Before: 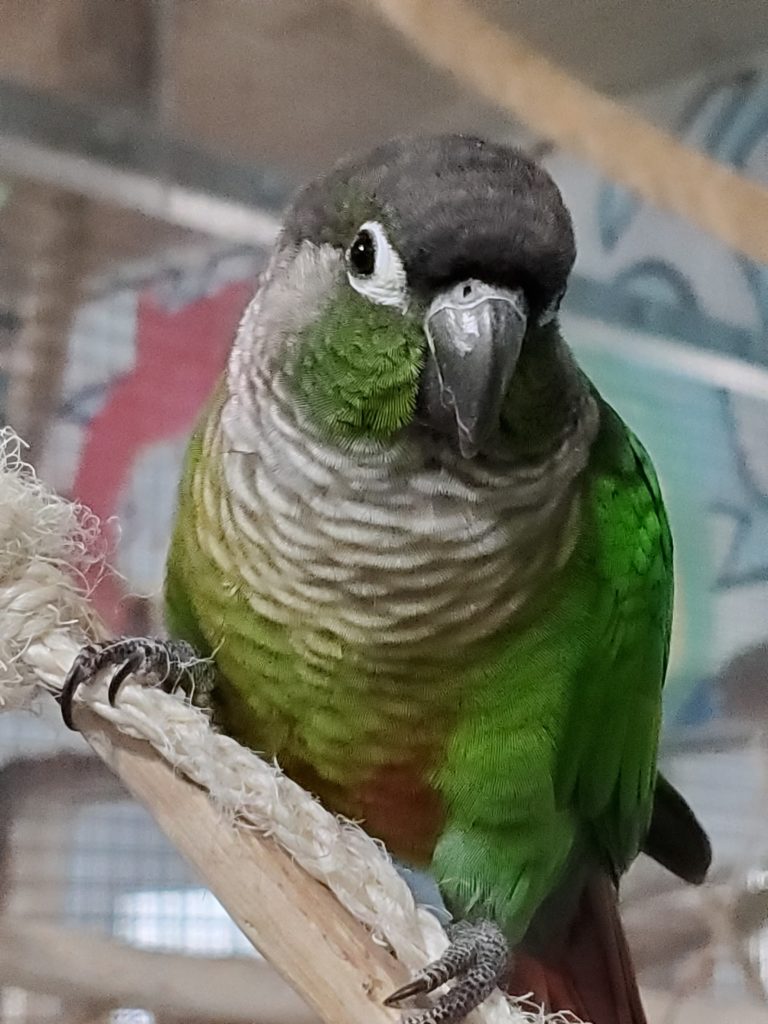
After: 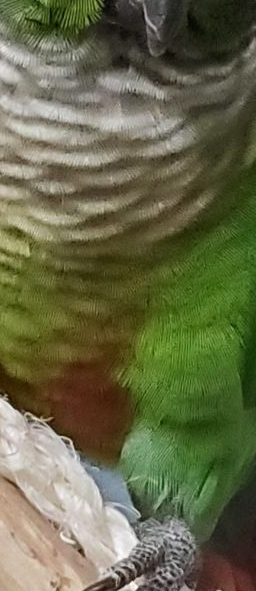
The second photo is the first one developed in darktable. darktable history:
shadows and highlights: radius 106.41, shadows 45.89, highlights -67.01, low approximation 0.01, soften with gaussian
exposure: exposure 0.298 EV, compensate exposure bias true, compensate highlight preservation false
crop: left 40.701%, top 39.261%, right 25.947%, bottom 2.943%
